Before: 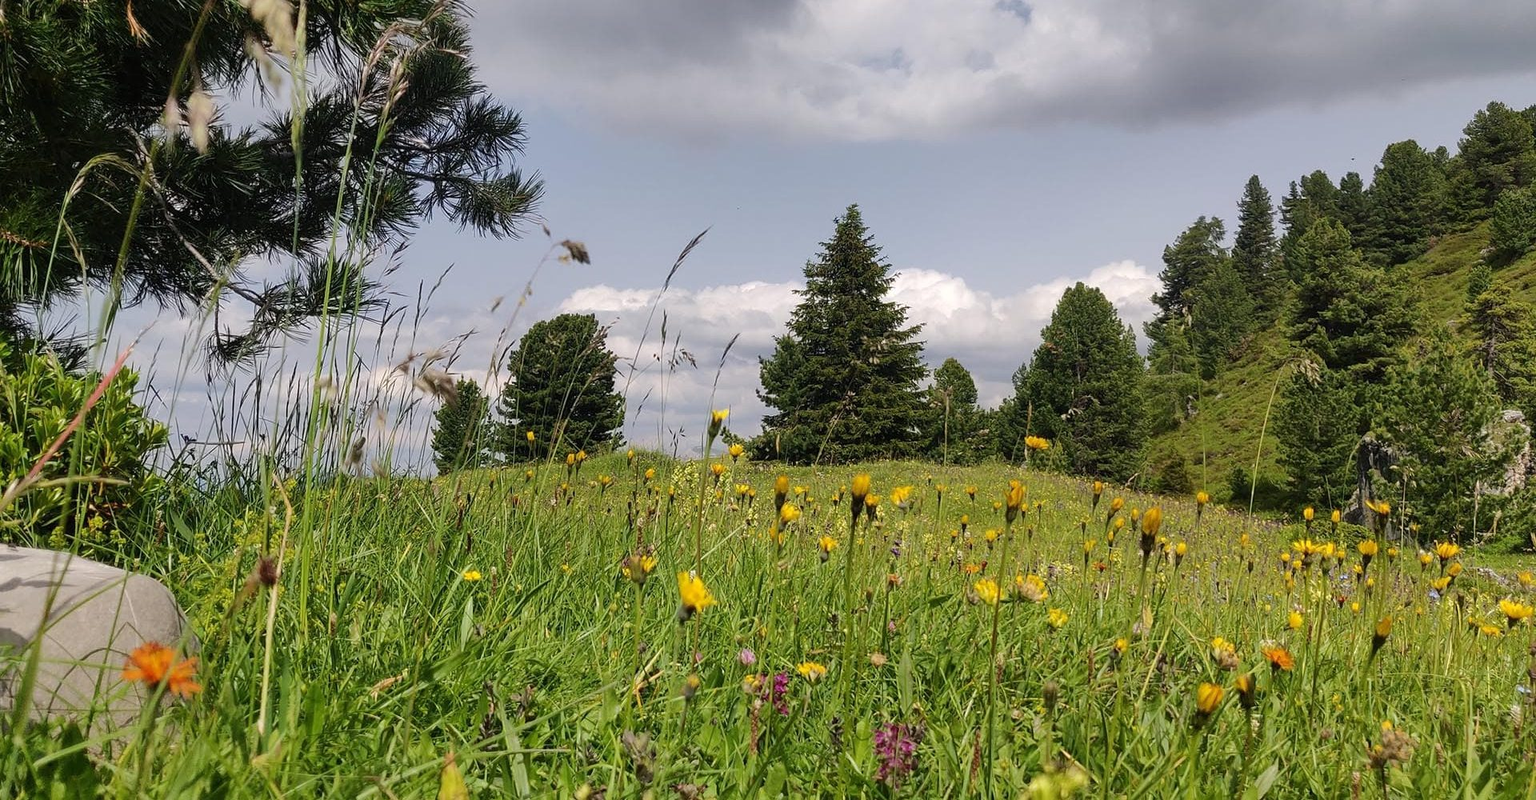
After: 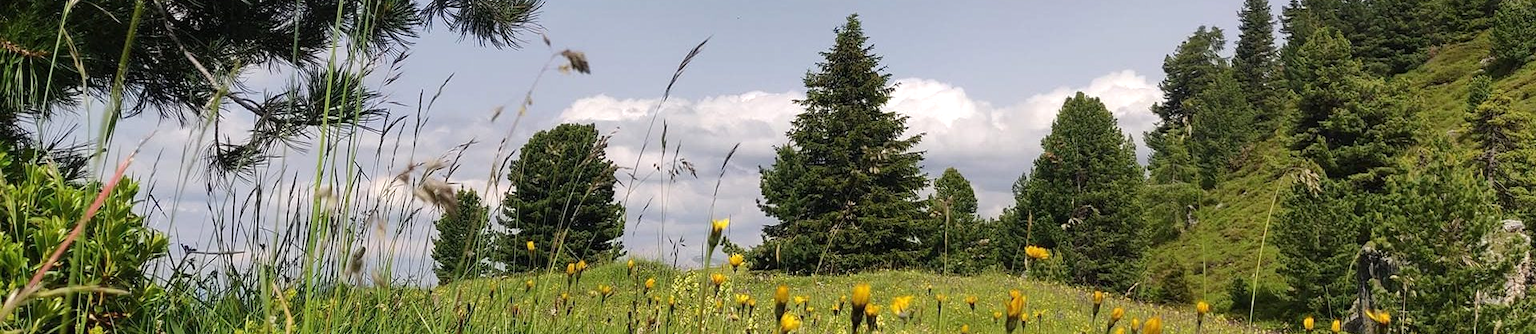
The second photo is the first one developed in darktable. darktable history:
exposure: exposure 0.2 EV, compensate highlight preservation false
crop and rotate: top 23.84%, bottom 34.294%
